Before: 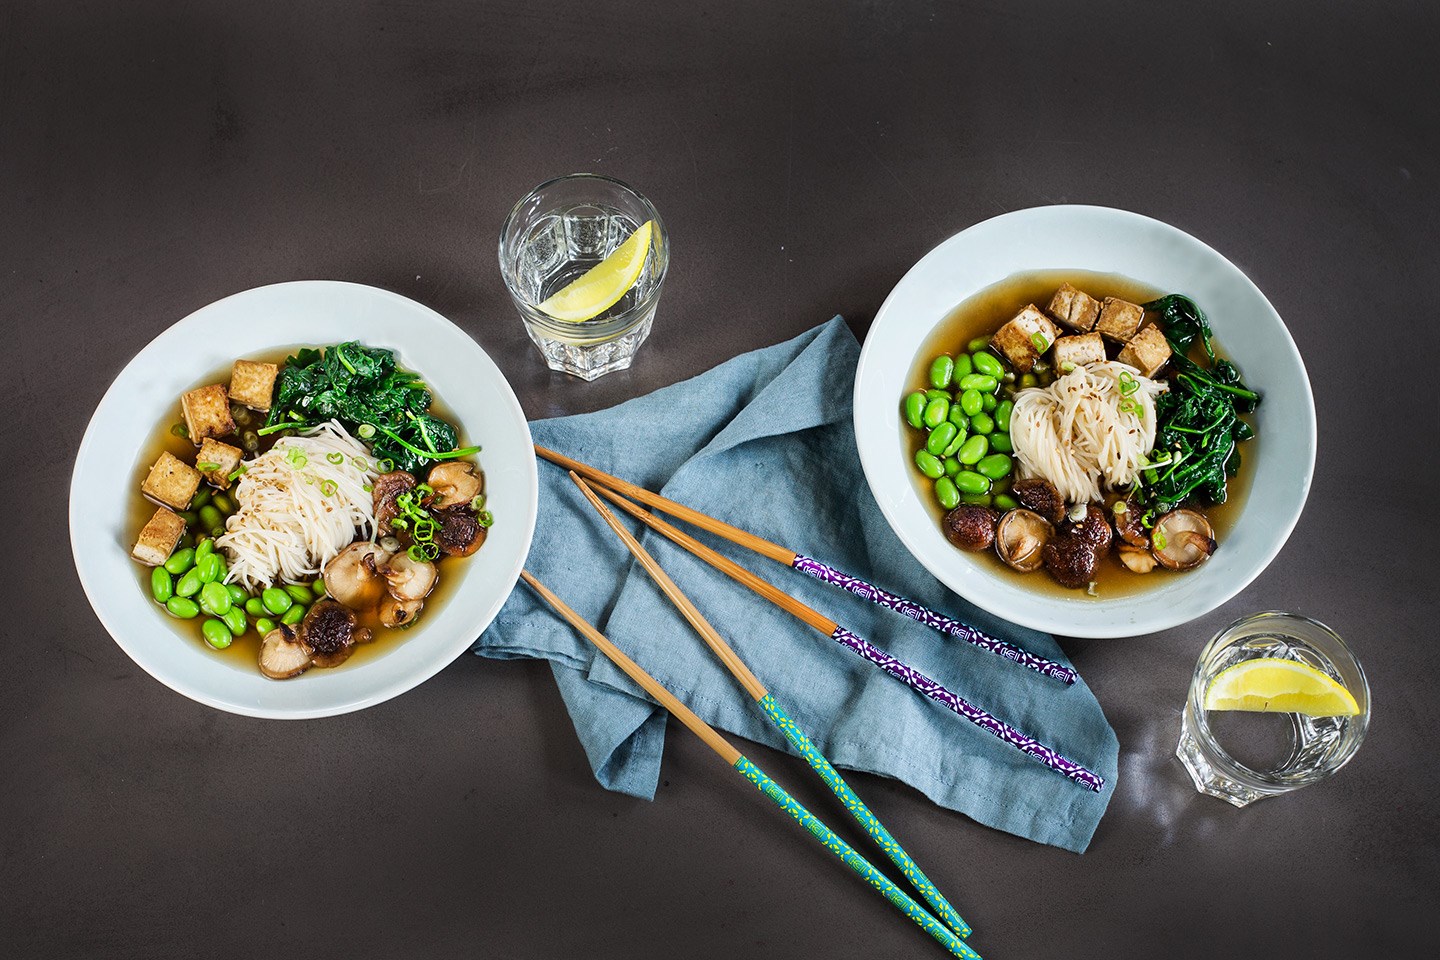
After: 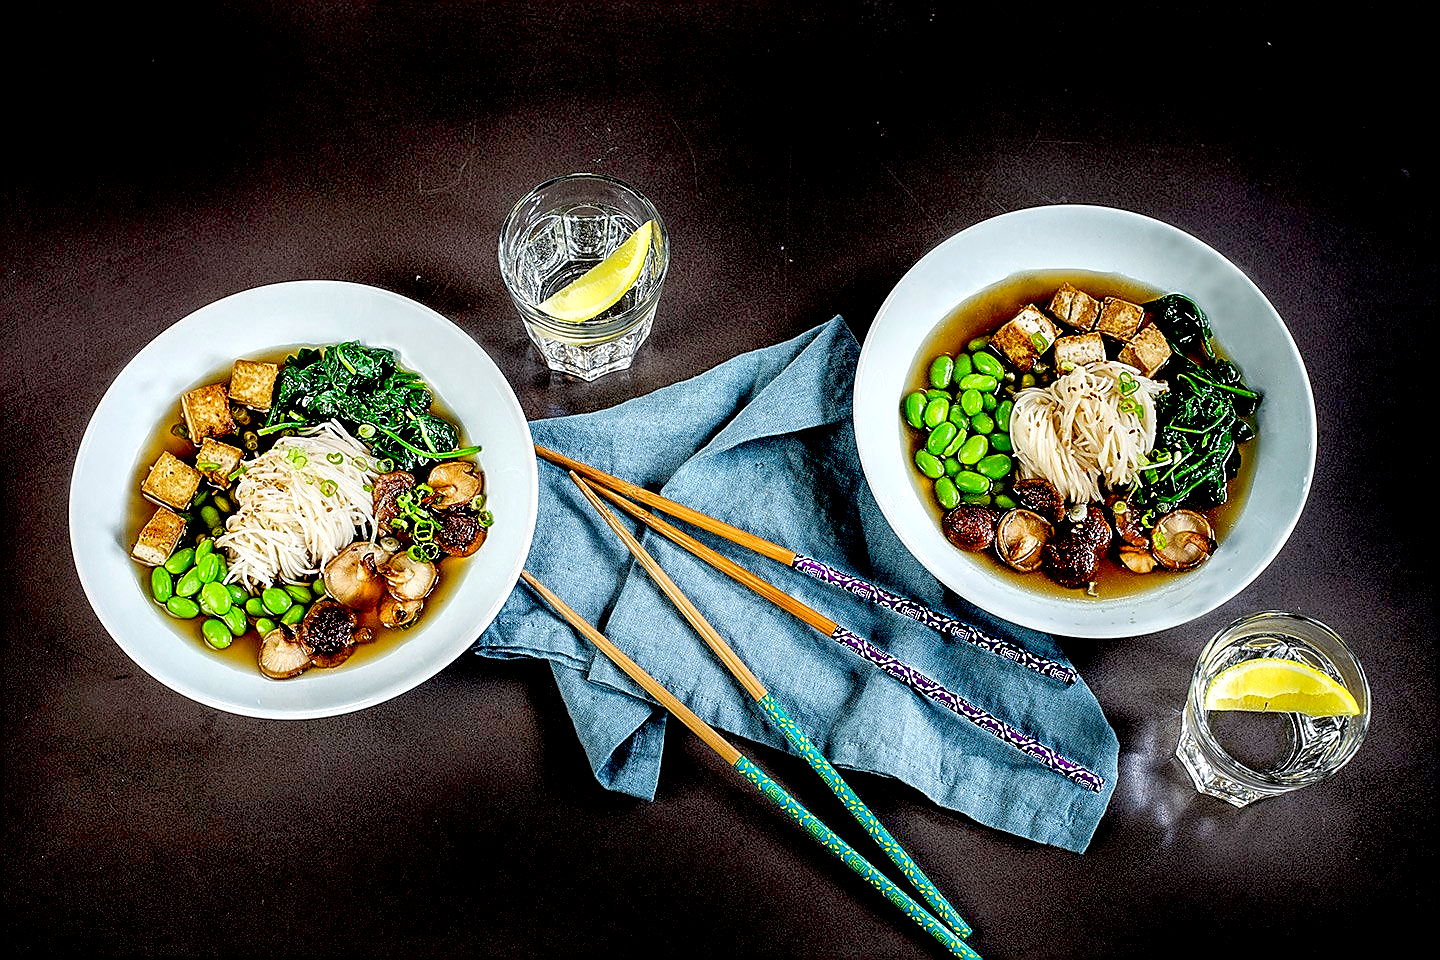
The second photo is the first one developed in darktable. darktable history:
local contrast: on, module defaults
sharpen: radius 1.4, amount 1.25, threshold 0.7
exposure: black level correction 0.04, exposure 0.5 EV, compensate highlight preservation false
tone equalizer: on, module defaults
